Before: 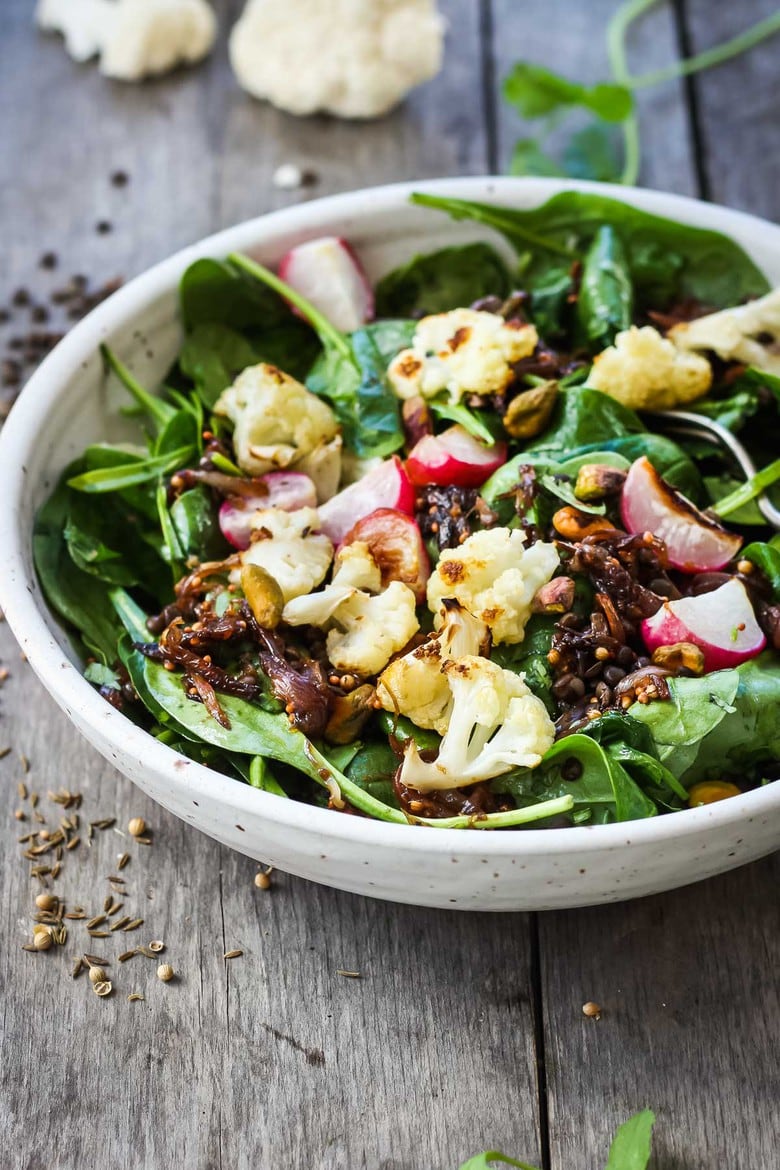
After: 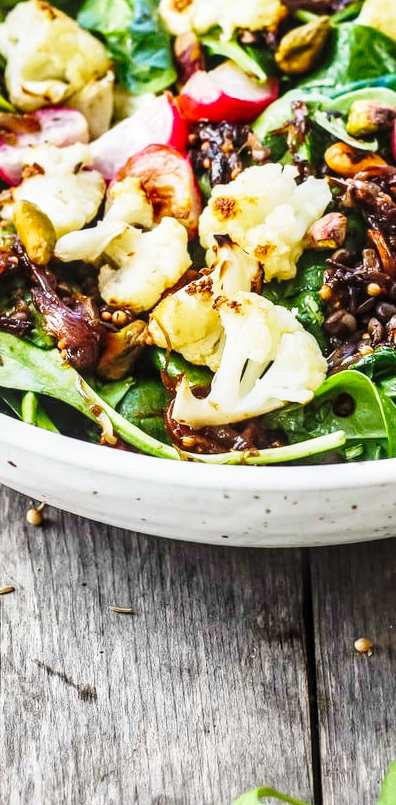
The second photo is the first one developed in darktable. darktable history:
crop and rotate: left 29.283%, top 31.17%, right 19.856%
base curve: curves: ch0 [(0, 0) (0.028, 0.03) (0.121, 0.232) (0.46, 0.748) (0.859, 0.968) (1, 1)], preserve colors none
local contrast: on, module defaults
